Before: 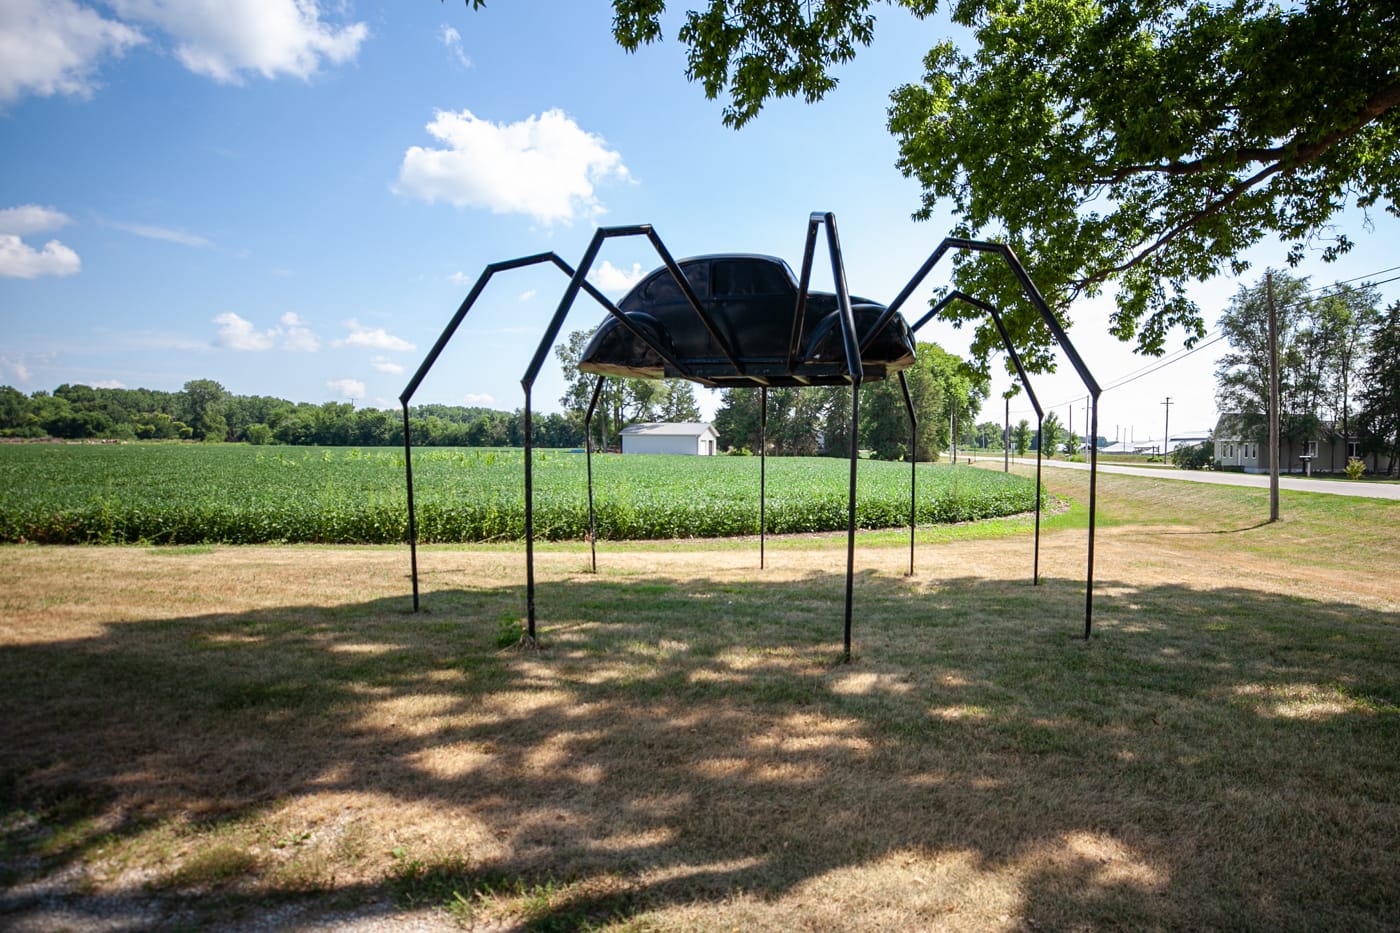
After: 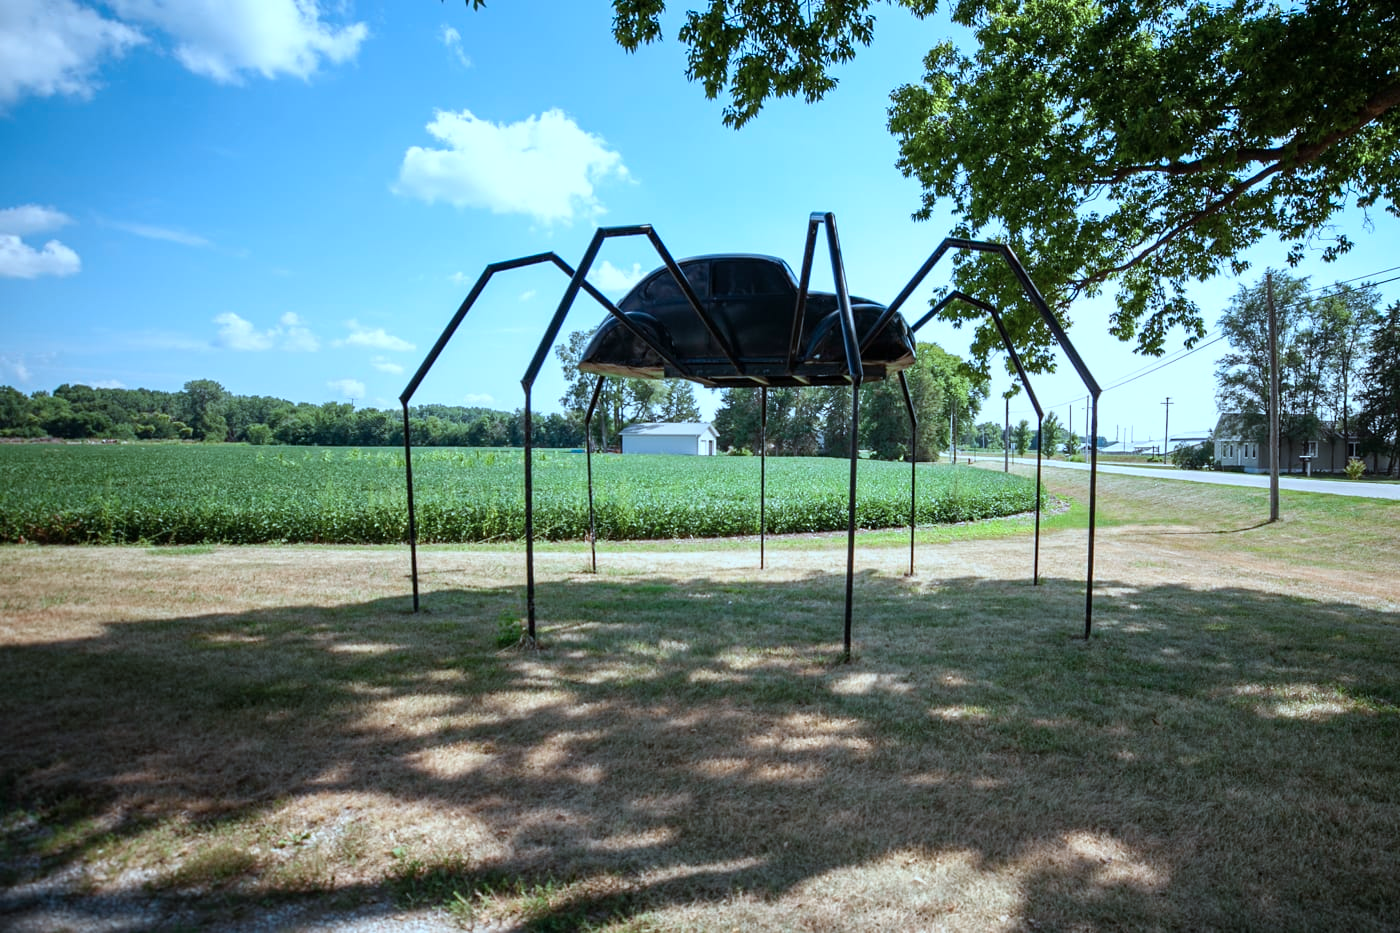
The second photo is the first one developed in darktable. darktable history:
color correction: highlights a* -9.58, highlights b* -21.5
